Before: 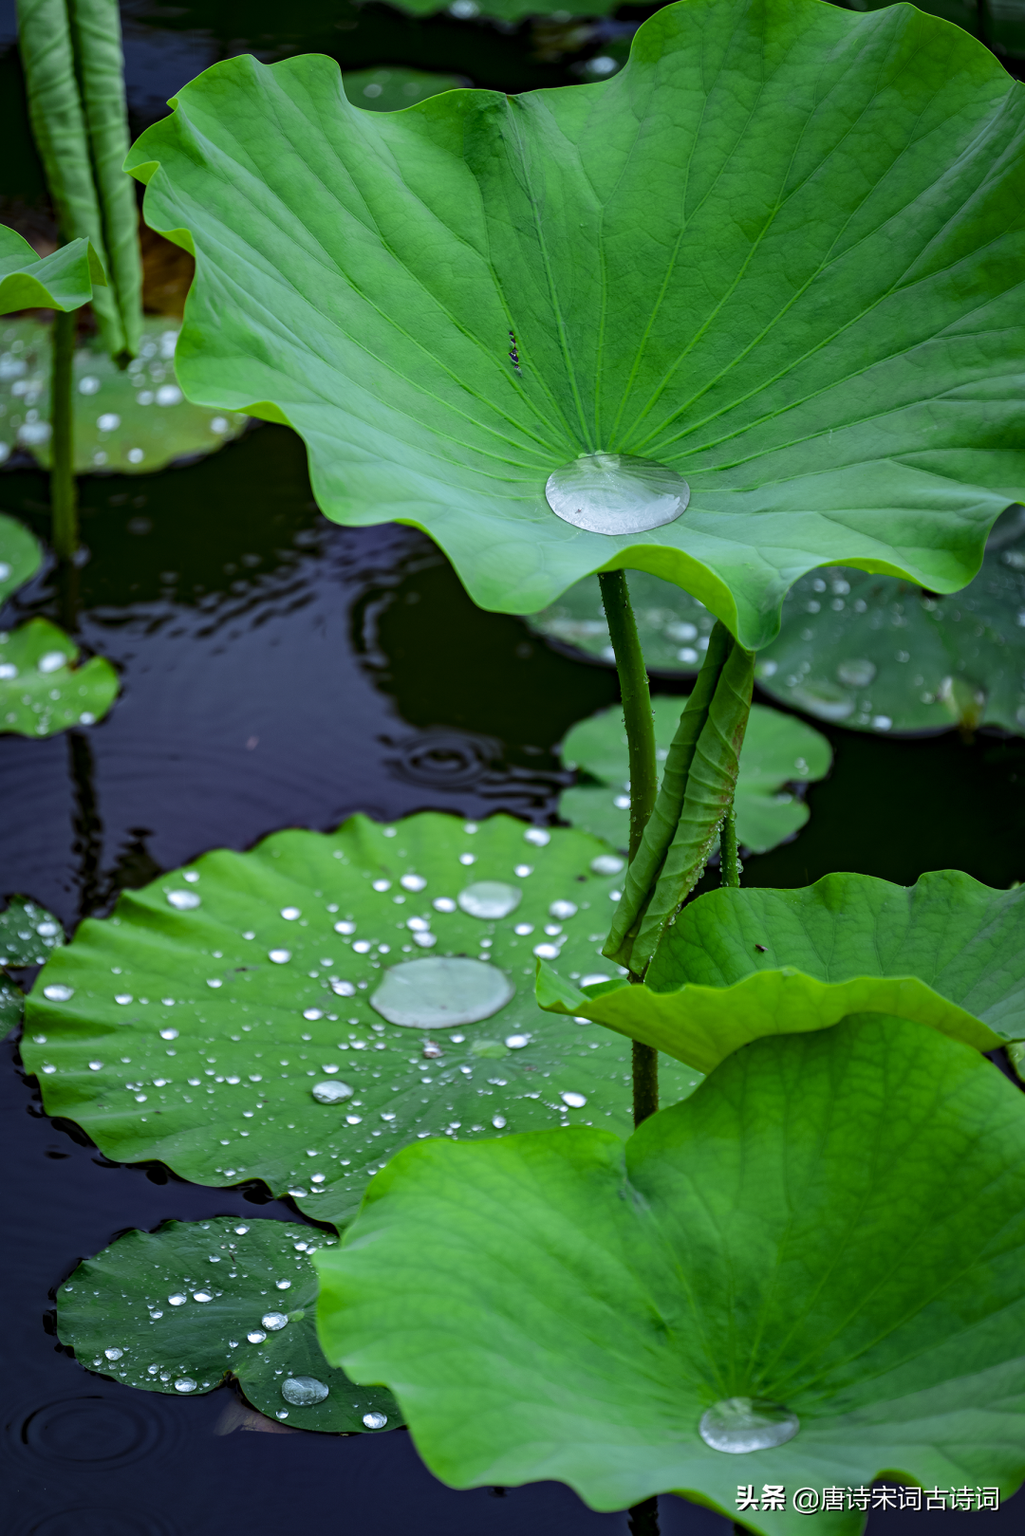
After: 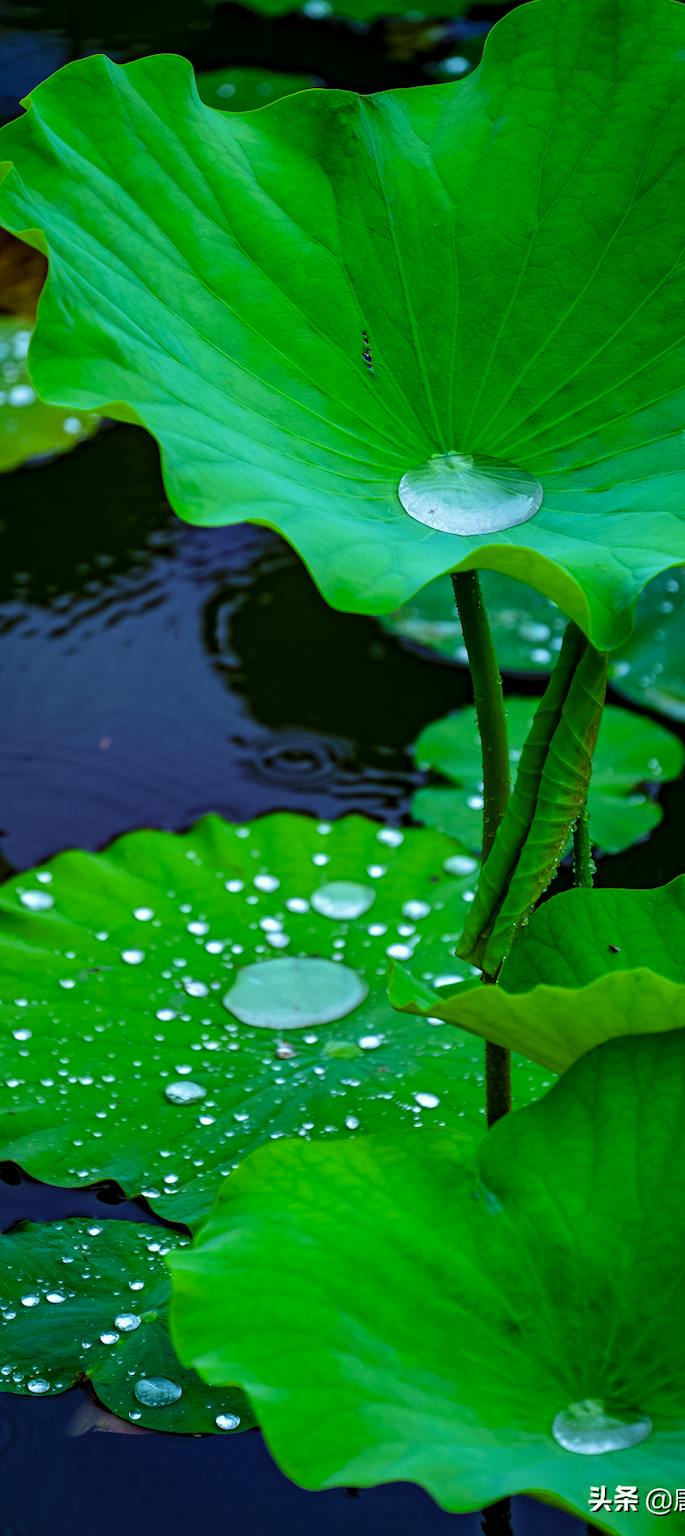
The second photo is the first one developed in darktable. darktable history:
color correction: highlights a* -7.84, highlights b* 3.69
crop and rotate: left 14.505%, right 18.614%
velvia: on, module defaults
color balance rgb: shadows lift › chroma 0.888%, shadows lift › hue 110.67°, perceptual saturation grading › global saturation 36.377%, perceptual saturation grading › shadows 35.911%, global vibrance 14.166%
